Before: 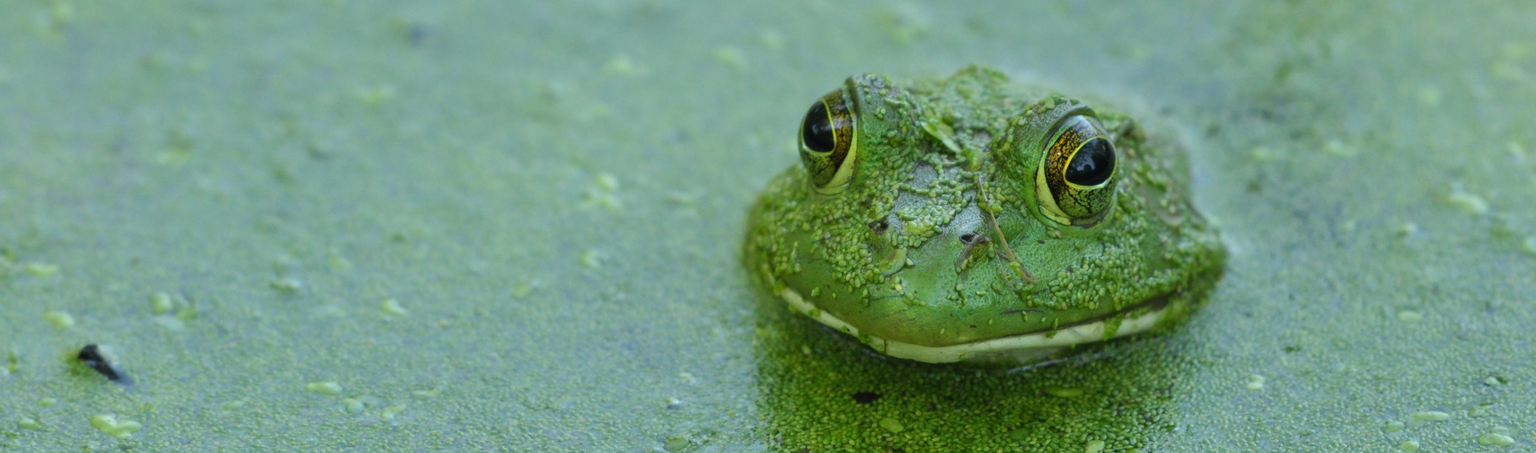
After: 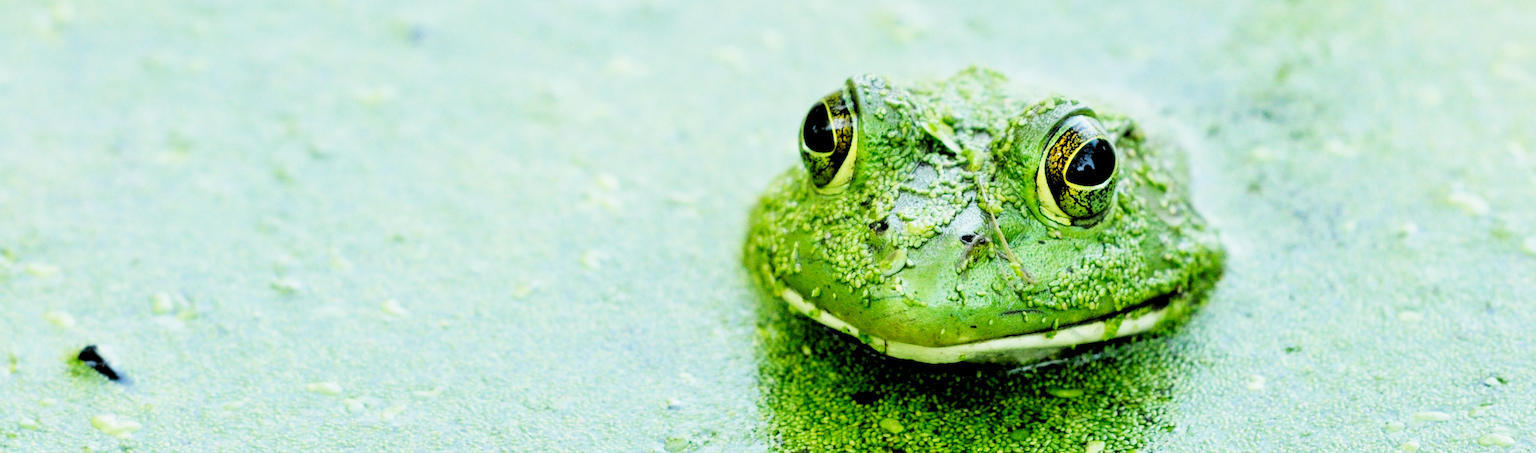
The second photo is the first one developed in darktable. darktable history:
rgb levels: levels [[0.029, 0.461, 0.922], [0, 0.5, 1], [0, 0.5, 1]]
base curve: curves: ch0 [(0, 0) (0, 0.001) (0.001, 0.001) (0.004, 0.002) (0.007, 0.004) (0.015, 0.013) (0.033, 0.045) (0.052, 0.096) (0.075, 0.17) (0.099, 0.241) (0.163, 0.42) (0.219, 0.55) (0.259, 0.616) (0.327, 0.722) (0.365, 0.765) (0.522, 0.873) (0.547, 0.881) (0.689, 0.919) (0.826, 0.952) (1, 1)], preserve colors none
